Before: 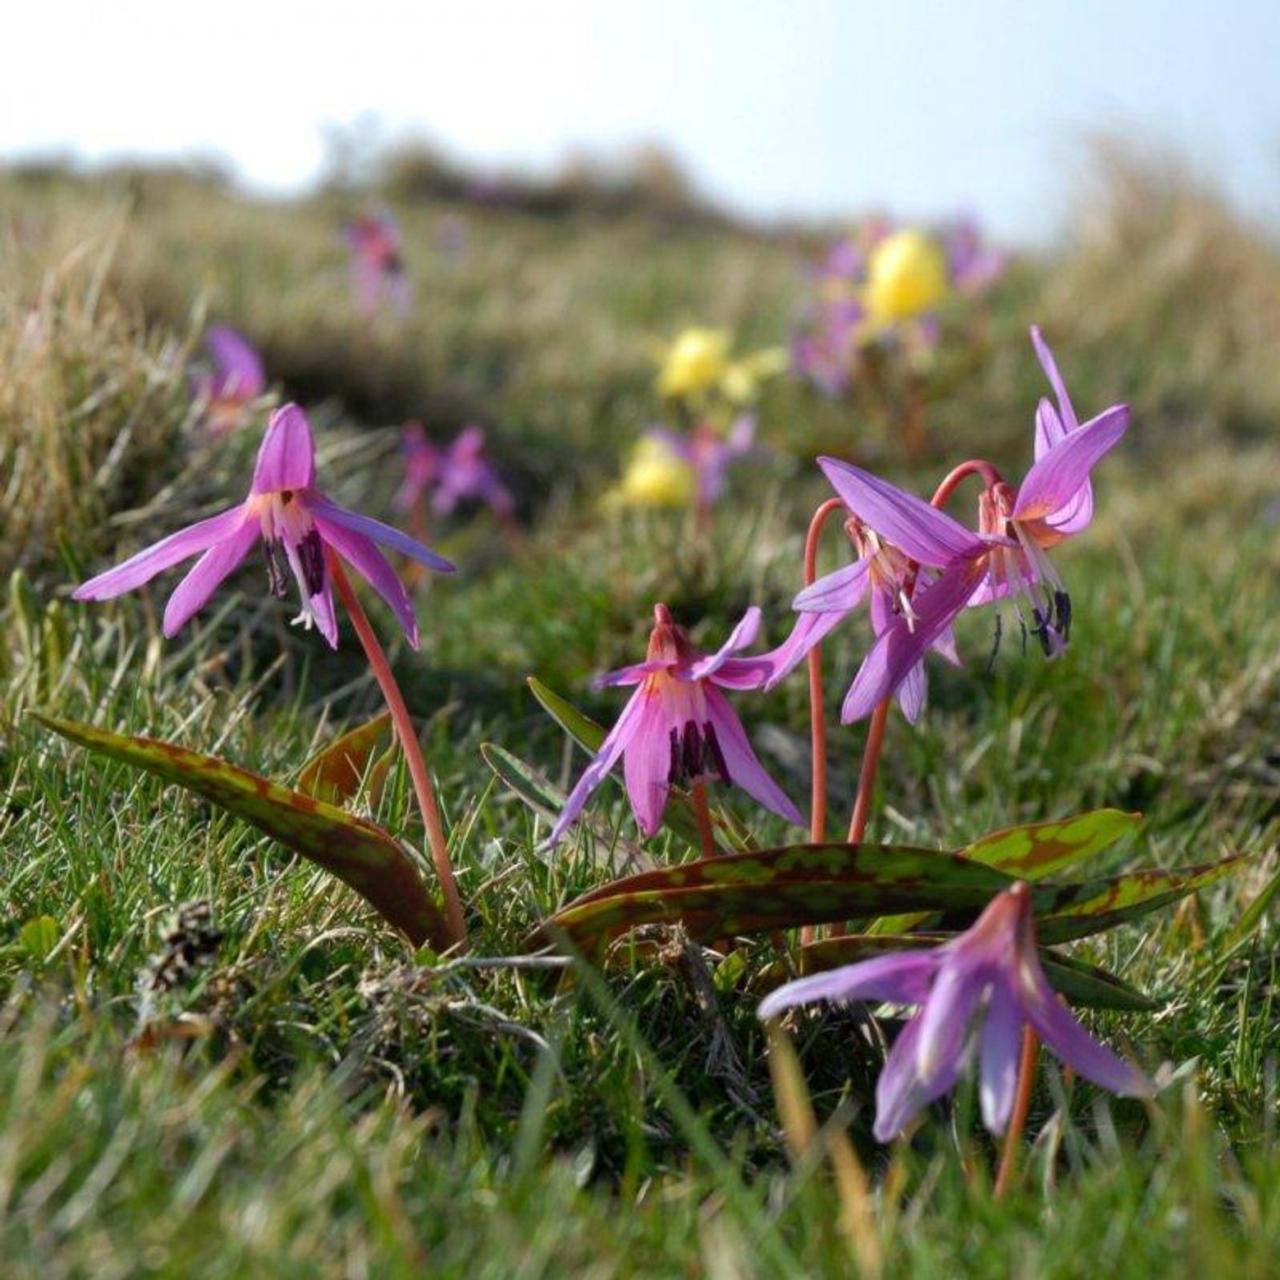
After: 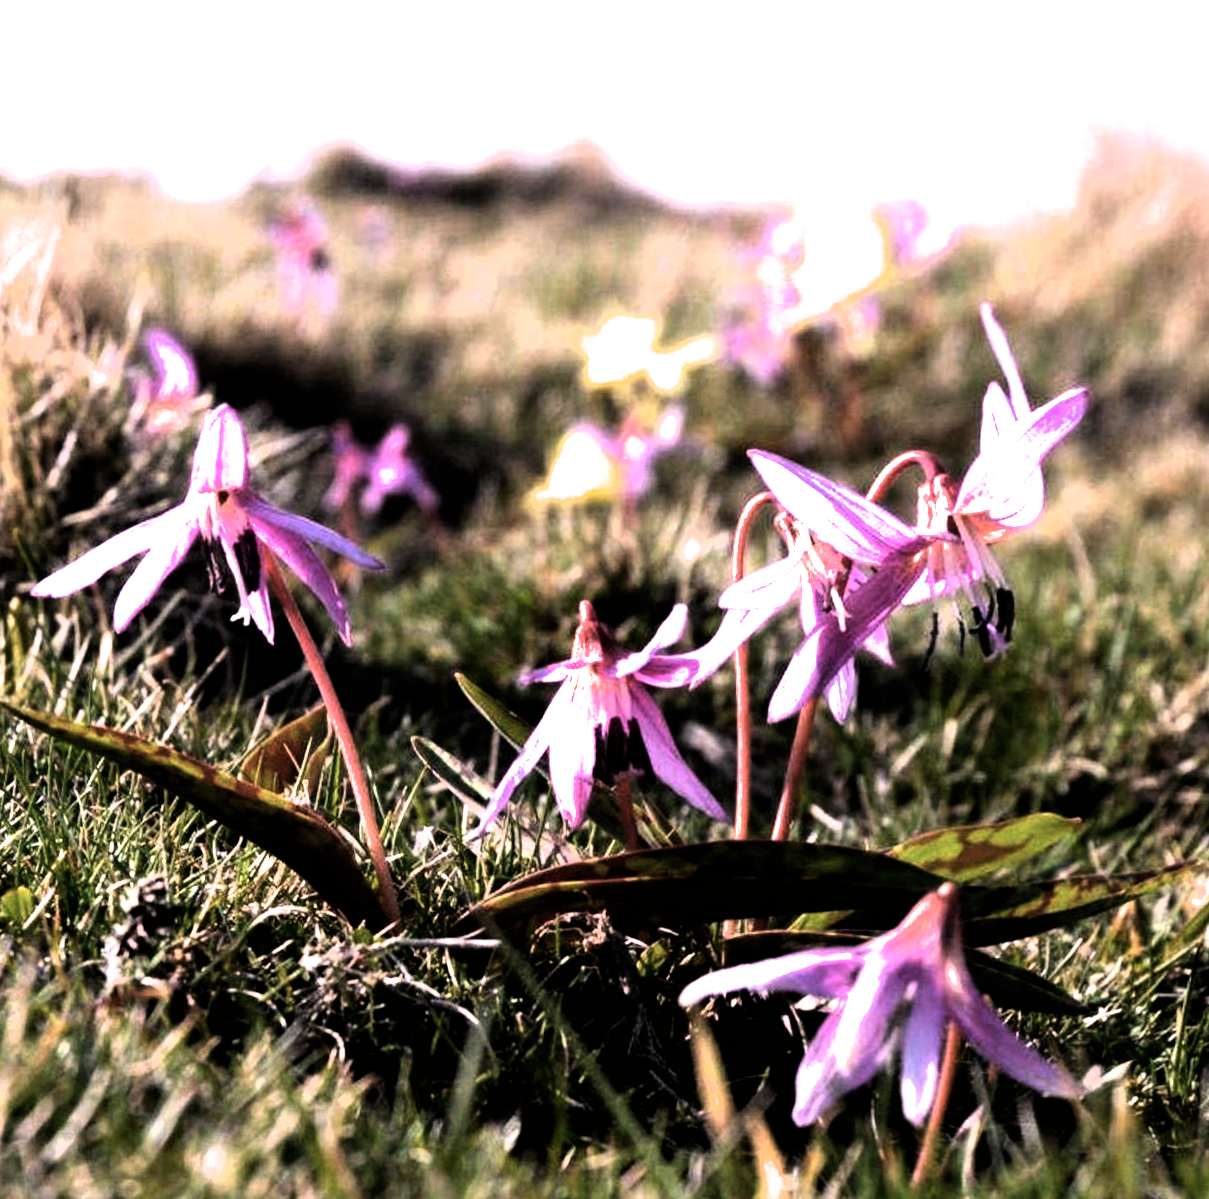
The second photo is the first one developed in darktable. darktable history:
white balance: red 1.188, blue 1.11
color zones: curves: ch1 [(0, 0.469) (0.01, 0.469) (0.12, 0.446) (0.248, 0.469) (0.5, 0.5) (0.748, 0.5) (0.99, 0.469) (1, 0.469)]
exposure: compensate highlight preservation false
filmic rgb: black relative exposure -8.2 EV, white relative exposure 2.2 EV, threshold 3 EV, hardness 7.11, latitude 85.74%, contrast 1.696, highlights saturation mix -4%, shadows ↔ highlights balance -2.69%, color science v5 (2021), contrast in shadows safe, contrast in highlights safe, enable highlight reconstruction true
rotate and perspective: rotation 0.062°, lens shift (vertical) 0.115, lens shift (horizontal) -0.133, crop left 0.047, crop right 0.94, crop top 0.061, crop bottom 0.94
tone equalizer: -8 EV -0.75 EV, -7 EV -0.7 EV, -6 EV -0.6 EV, -5 EV -0.4 EV, -3 EV 0.4 EV, -2 EV 0.6 EV, -1 EV 0.7 EV, +0 EV 0.75 EV, edges refinement/feathering 500, mask exposure compensation -1.57 EV, preserve details no
